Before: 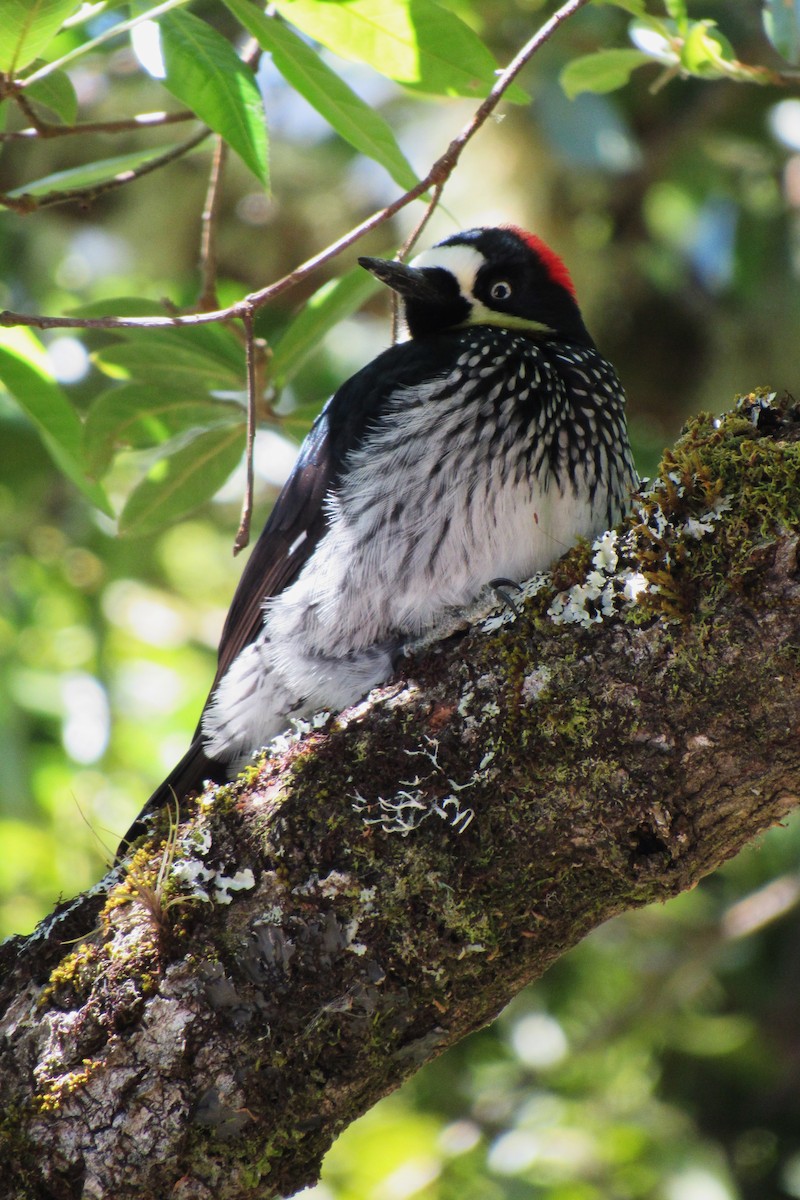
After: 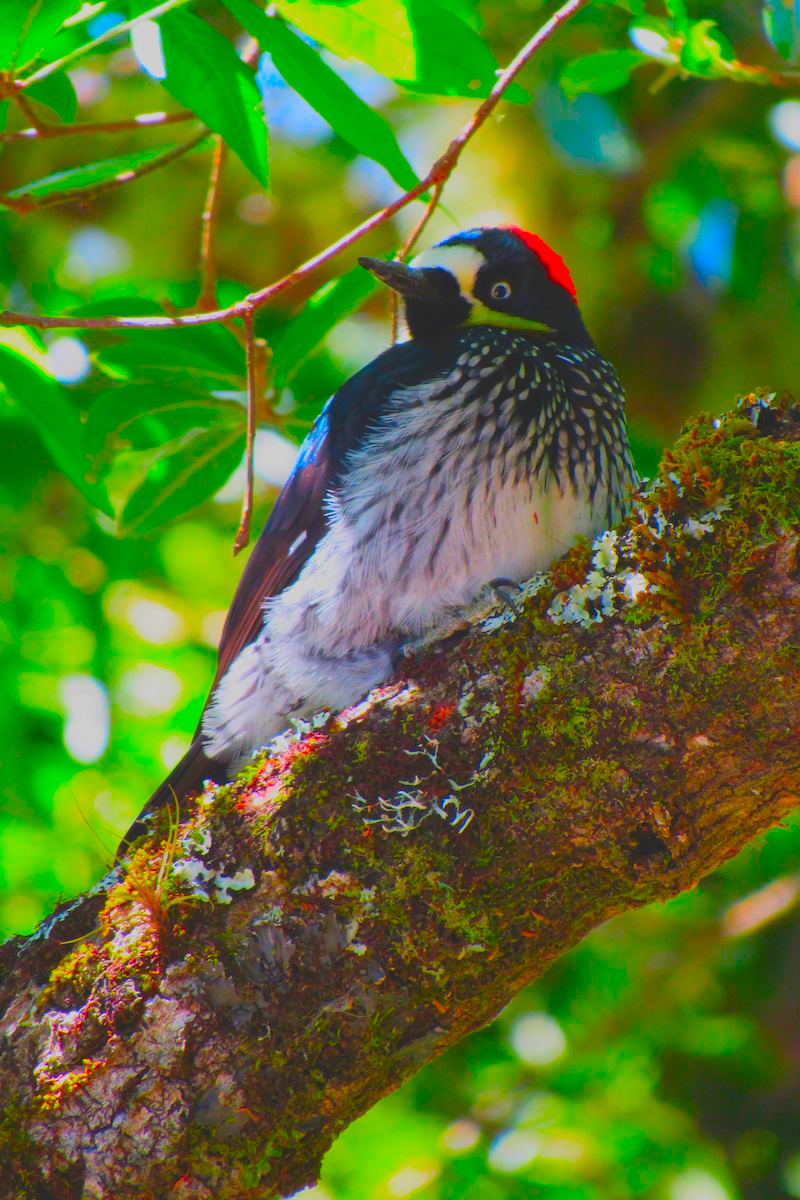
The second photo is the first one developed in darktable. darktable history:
color correction: saturation 3
contrast brightness saturation: contrast -0.28
